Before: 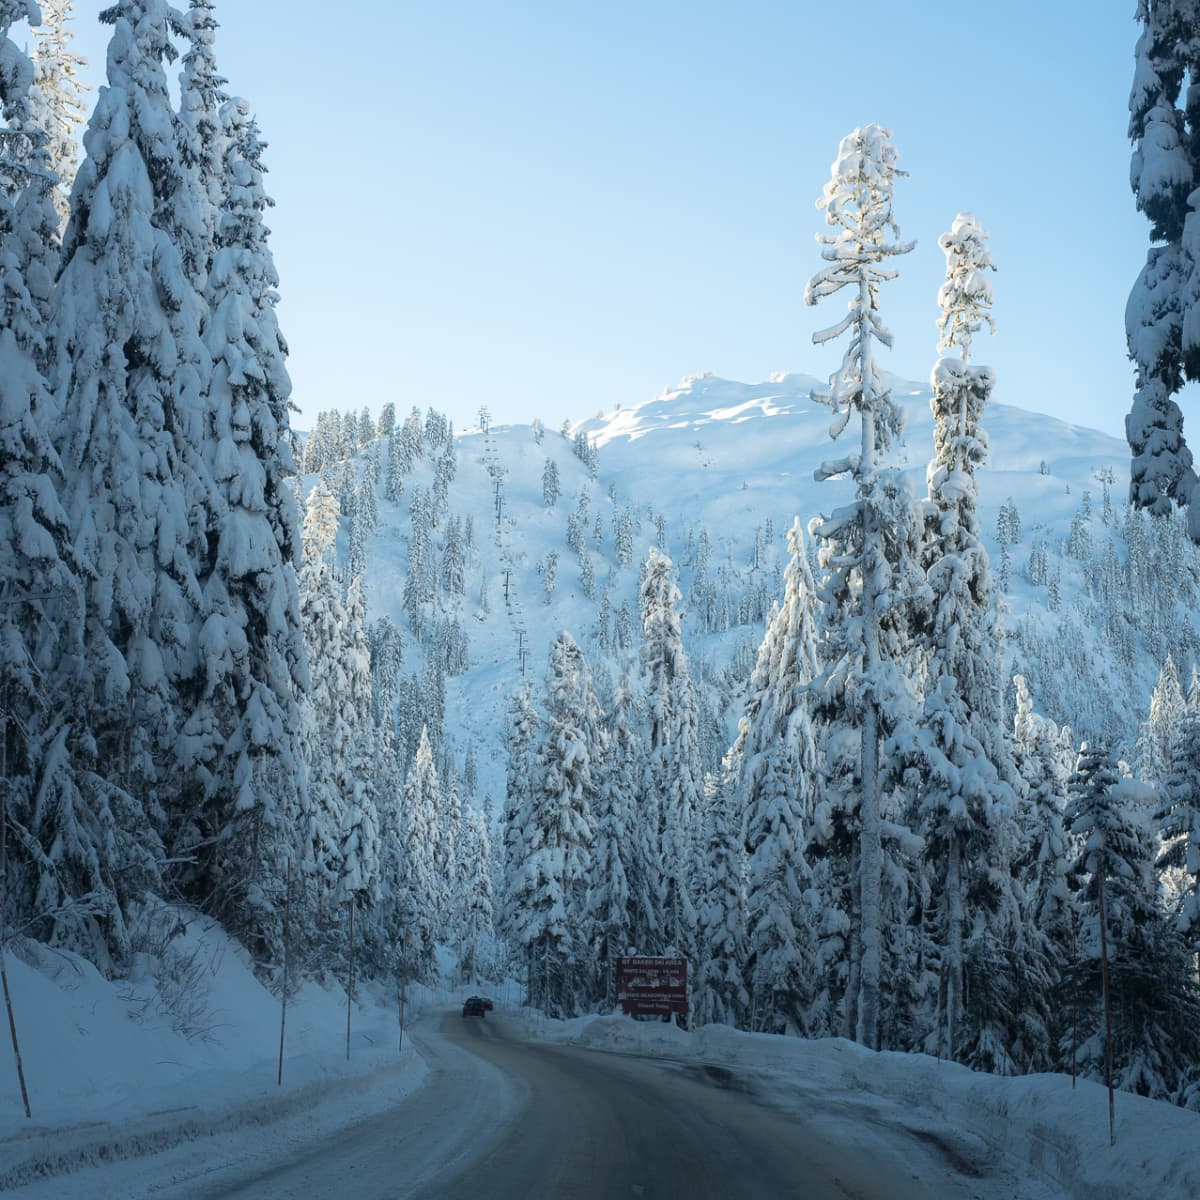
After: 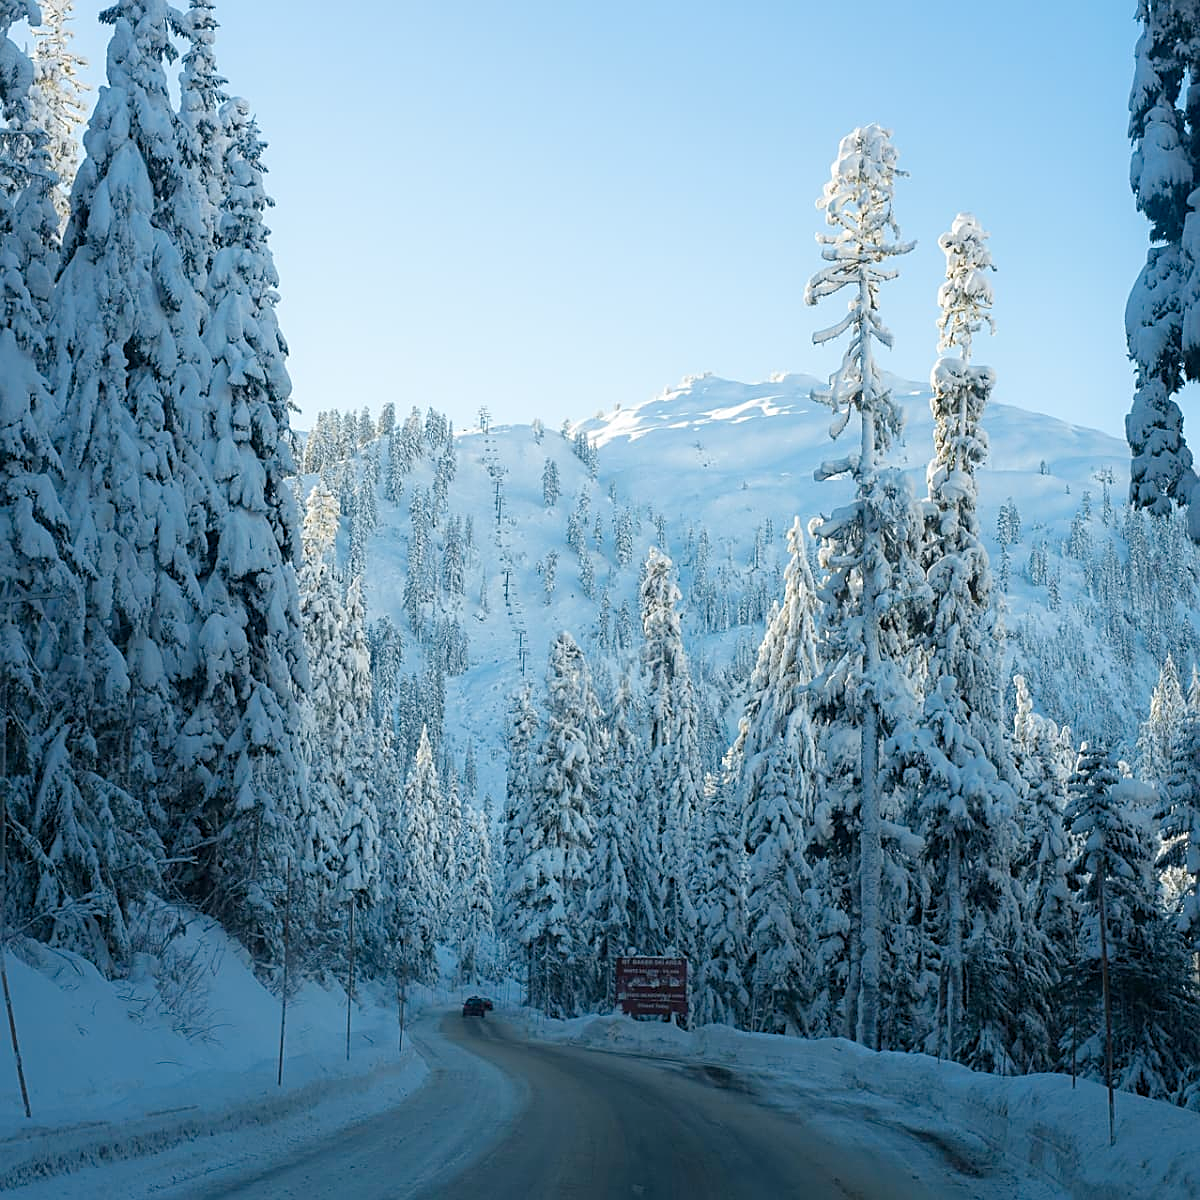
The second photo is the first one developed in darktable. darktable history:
sharpen: amount 0.575
color balance rgb: perceptual saturation grading › global saturation 35%, perceptual saturation grading › highlights -30%, perceptual saturation grading › shadows 35%, perceptual brilliance grading › global brilliance 3%, perceptual brilliance grading › highlights -3%, perceptual brilliance grading › shadows 3%
